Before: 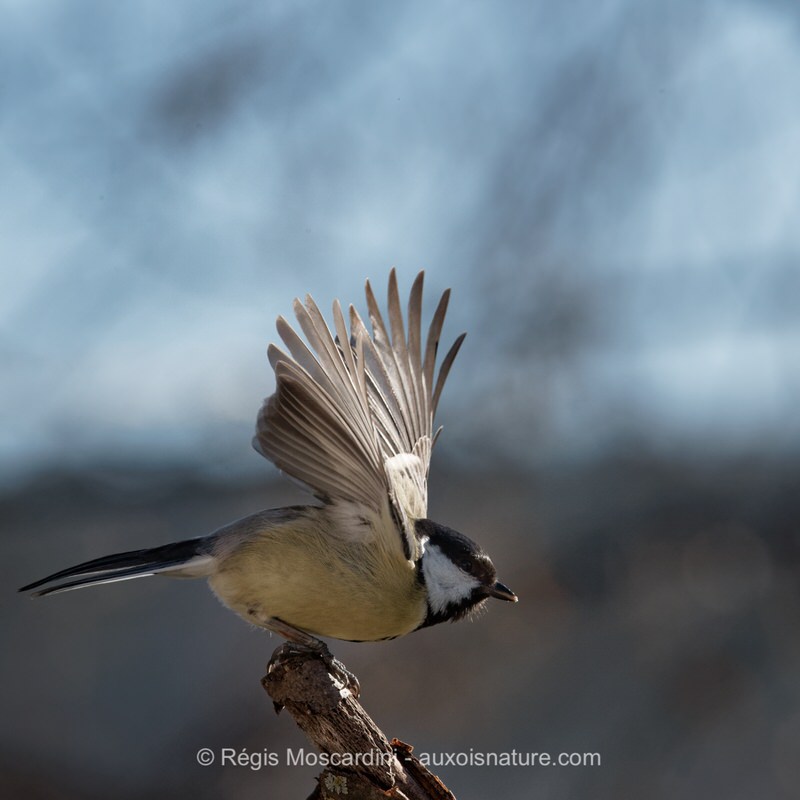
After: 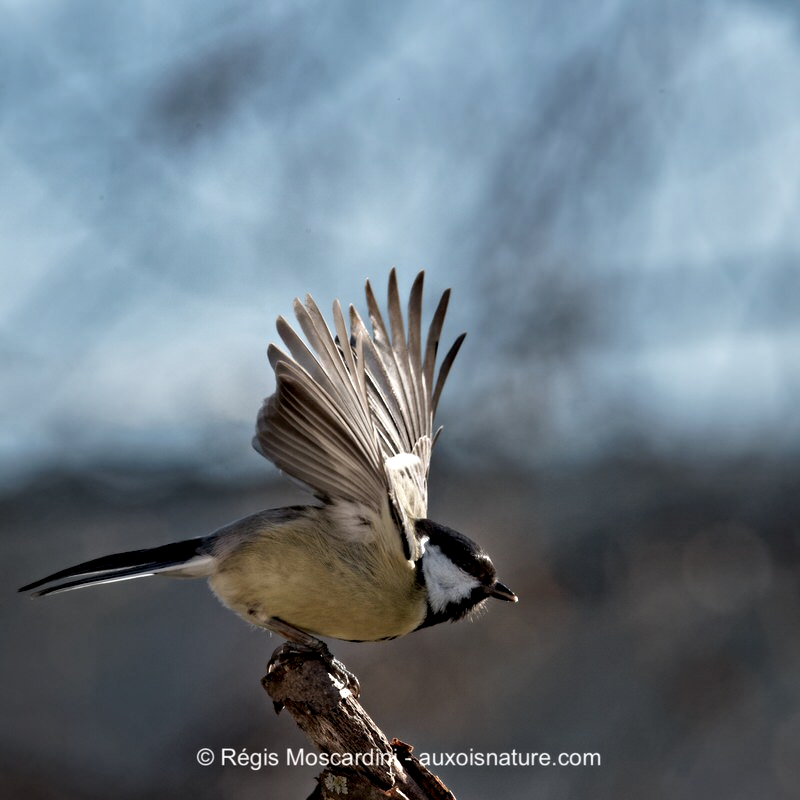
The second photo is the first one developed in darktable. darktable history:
contrast equalizer: y [[0.511, 0.558, 0.631, 0.632, 0.559, 0.512], [0.5 ×6], [0.5 ×6], [0 ×6], [0 ×6]]
vibrance: on, module defaults
shadows and highlights: radius 331.84, shadows 53.55, highlights -100, compress 94.63%, highlights color adjustment 73.23%, soften with gaussian
